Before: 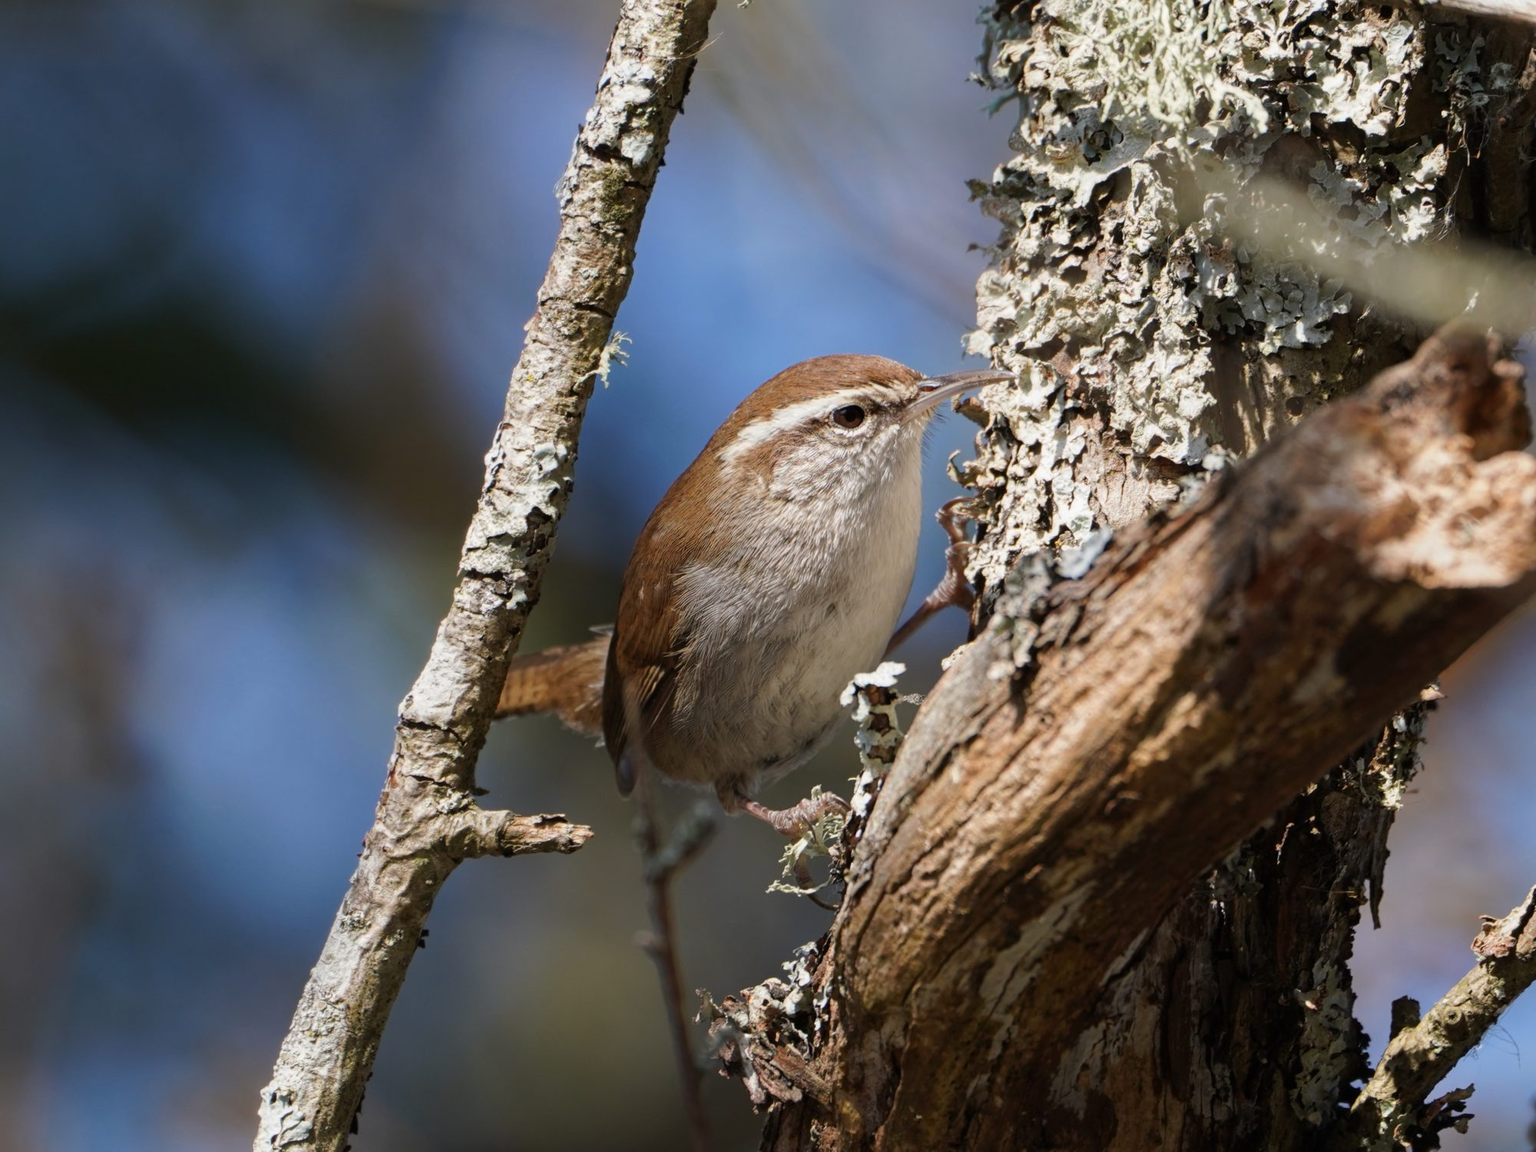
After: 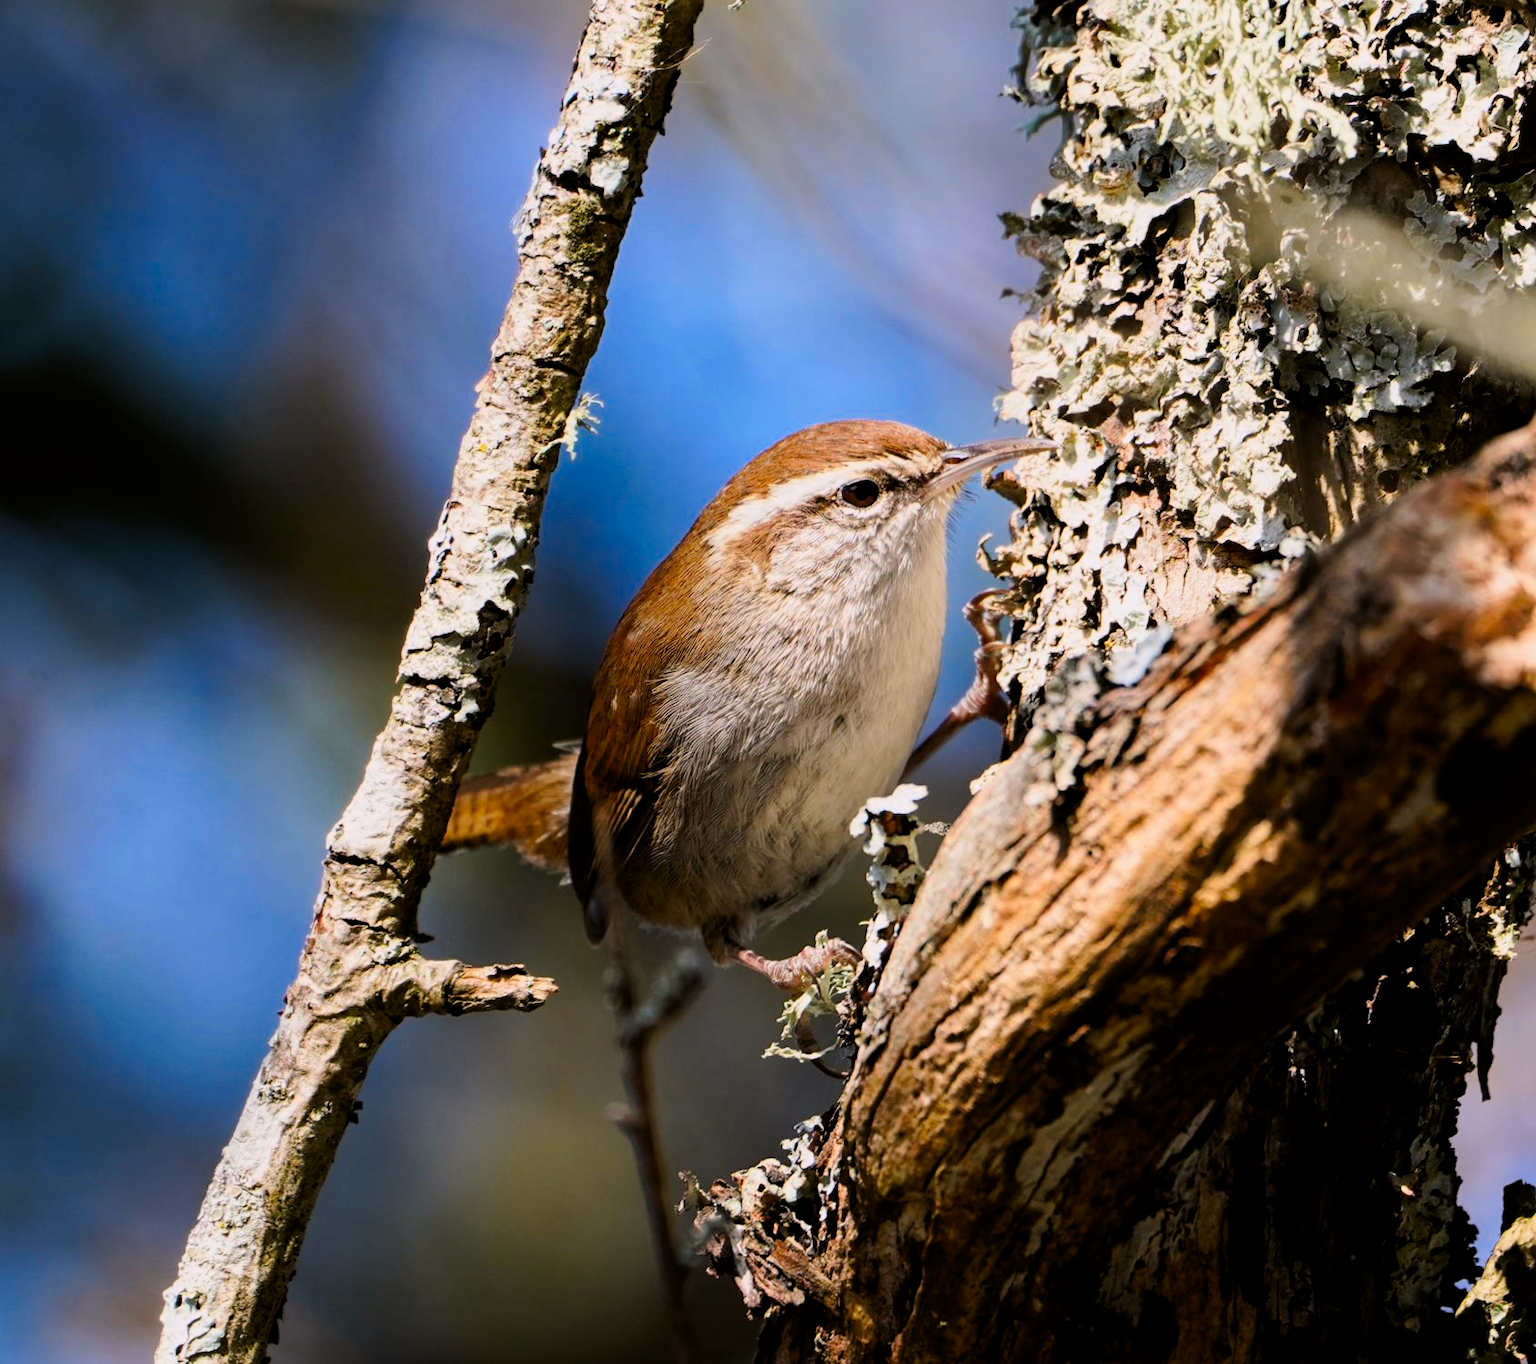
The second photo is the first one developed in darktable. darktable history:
color correction: highlights a* 3.13, highlights b* -1.58, shadows a* -0.116, shadows b* 1.9, saturation 0.979
crop: left 8.039%, right 7.526%
filmic rgb: black relative exposure -7.76 EV, white relative exposure 4.44 EV, target black luminance 0%, hardness 3.76, latitude 50.64%, contrast 1.065, highlights saturation mix 9.22%, shadows ↔ highlights balance -0.229%, color science v4 (2020)
contrast brightness saturation: contrast 0.234, brightness 0.112, saturation 0.29
